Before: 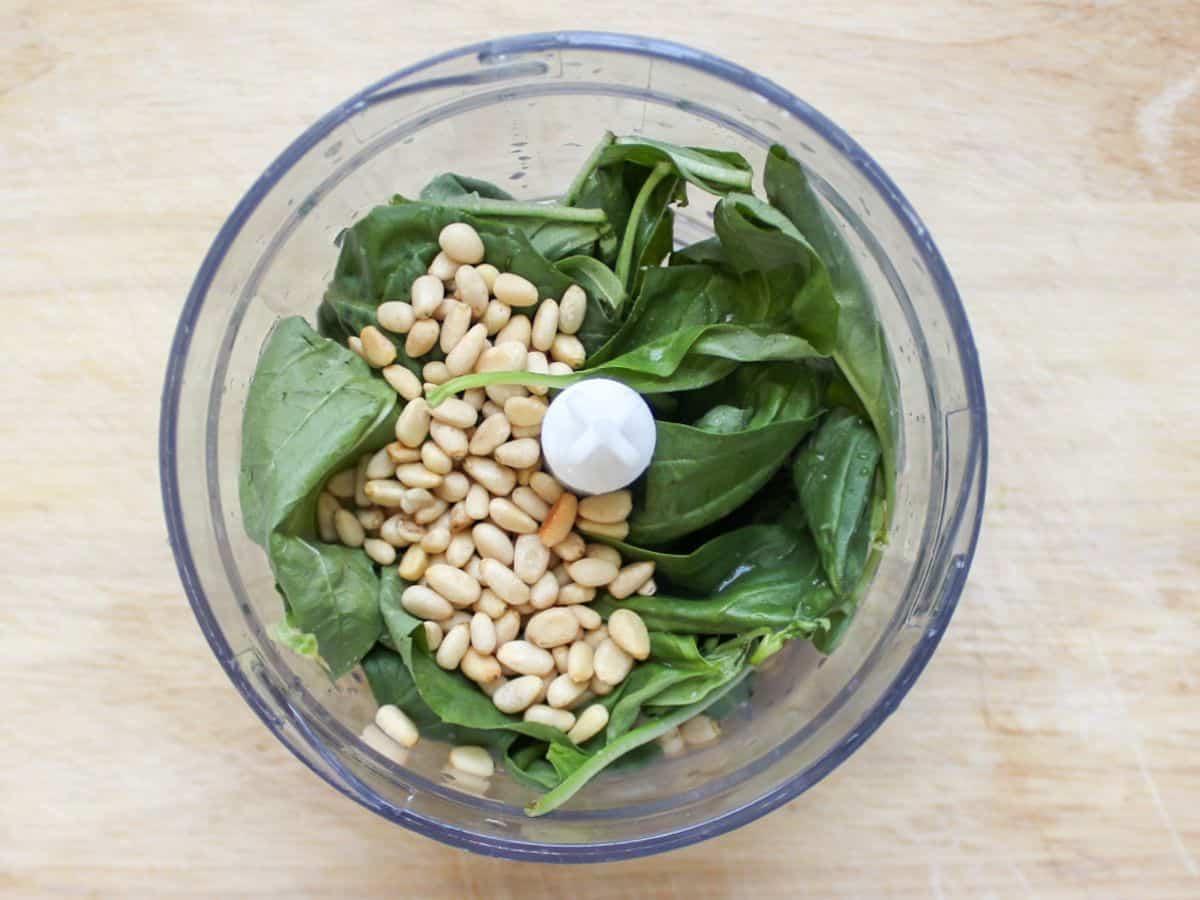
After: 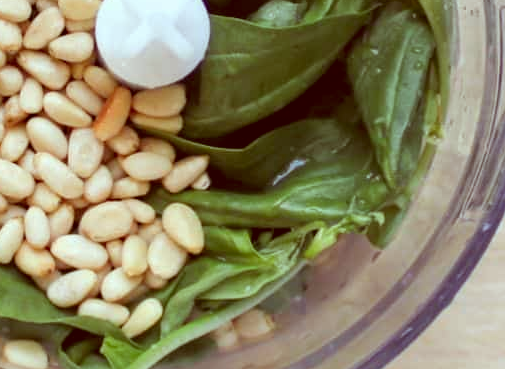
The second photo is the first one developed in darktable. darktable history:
color zones: mix -62.47%
color correction: highlights a* -7.23, highlights b* -0.161, shadows a* 20.08, shadows b* 11.73
crop: left 37.221%, top 45.169%, right 20.63%, bottom 13.777%
